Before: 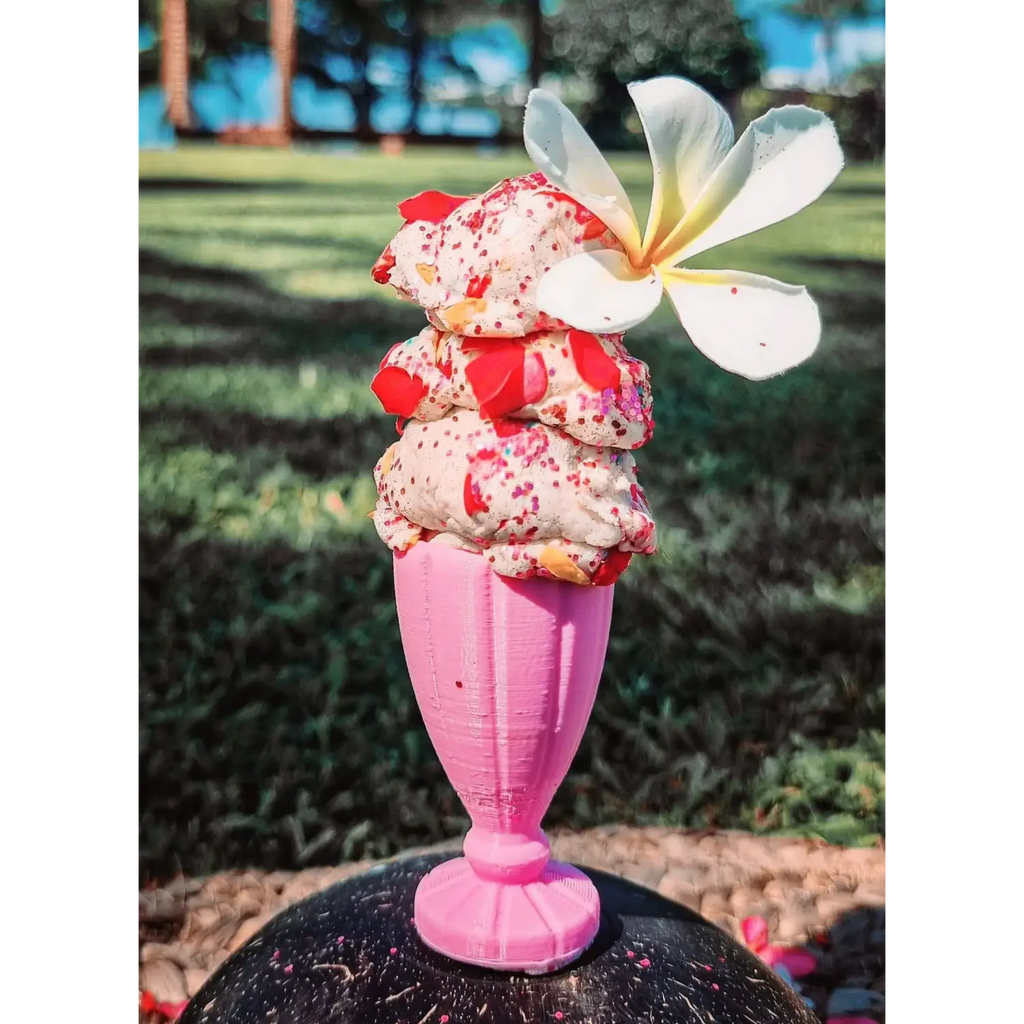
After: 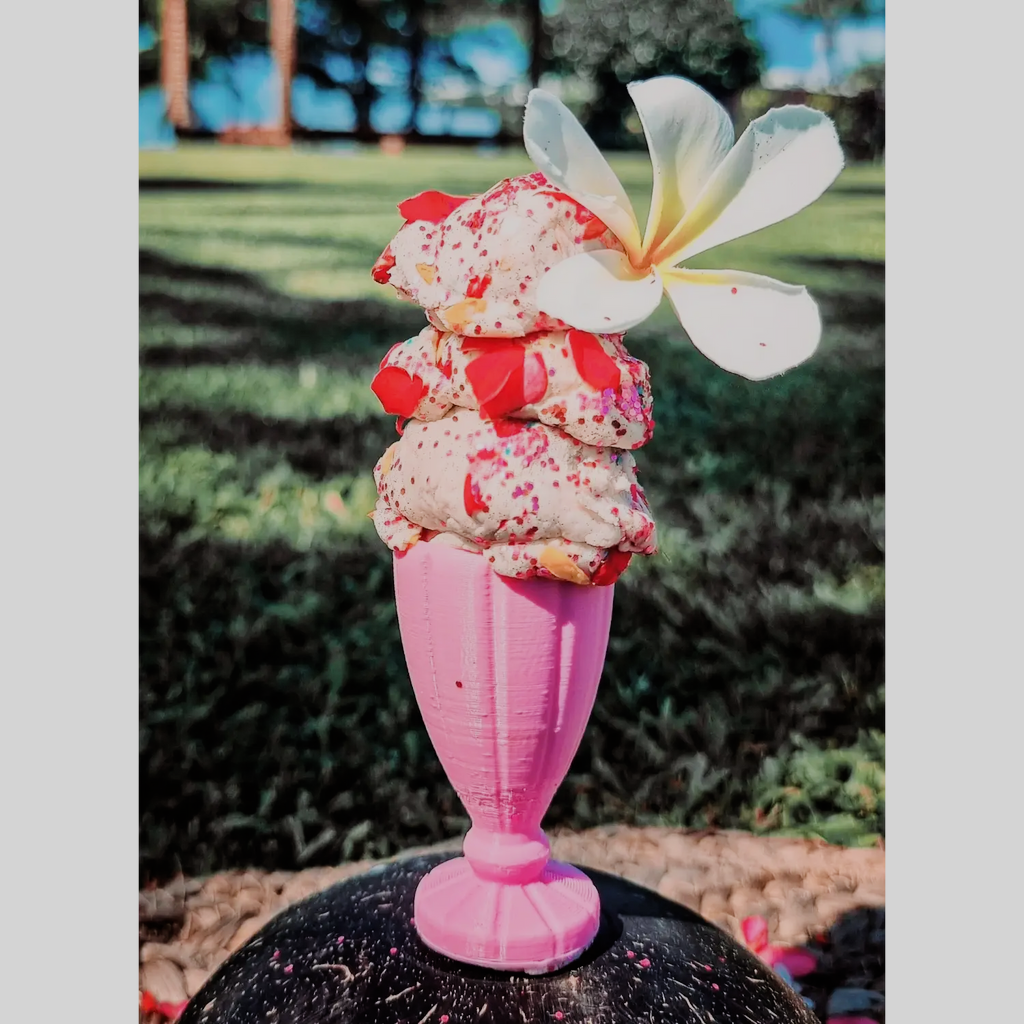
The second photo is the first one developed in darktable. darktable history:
filmic rgb: black relative exposure -7.65 EV, white relative exposure 4.56 EV, threshold 3 EV, hardness 3.61, enable highlight reconstruction true
